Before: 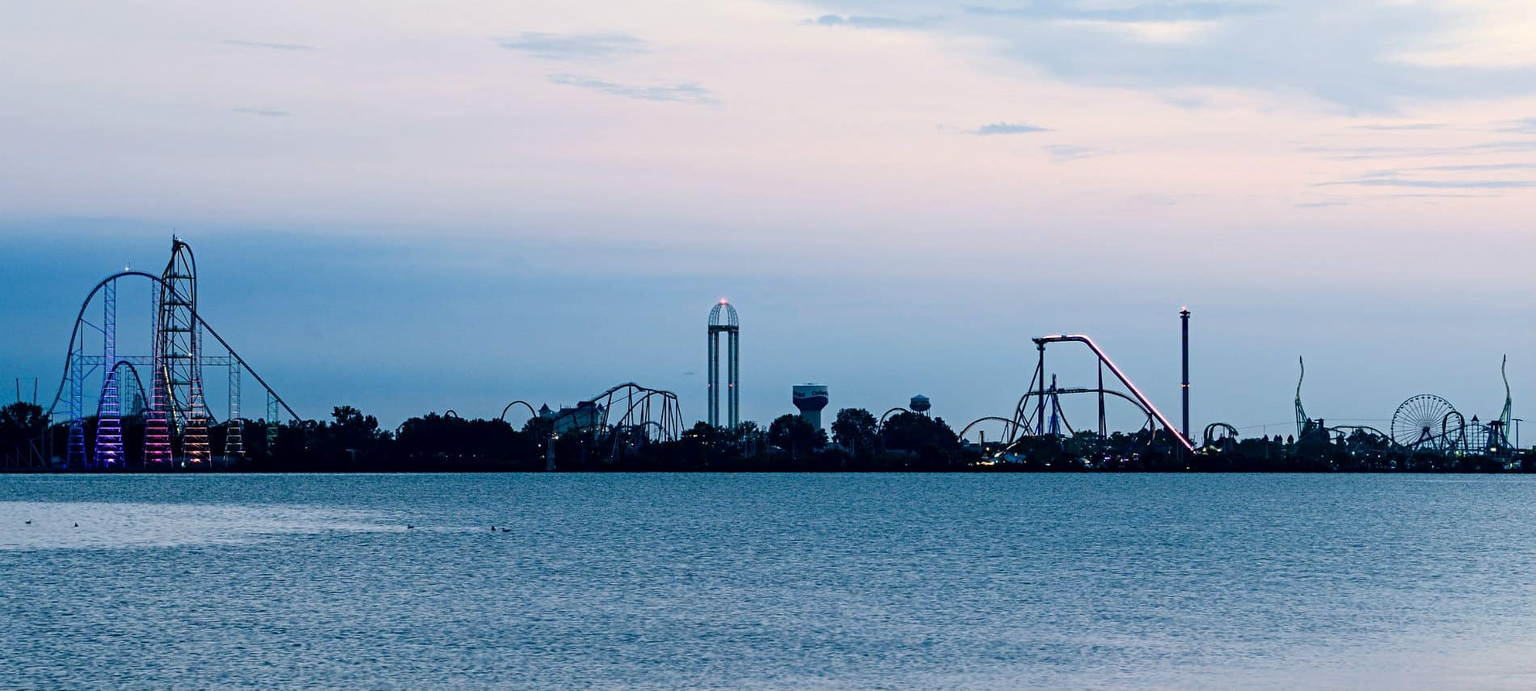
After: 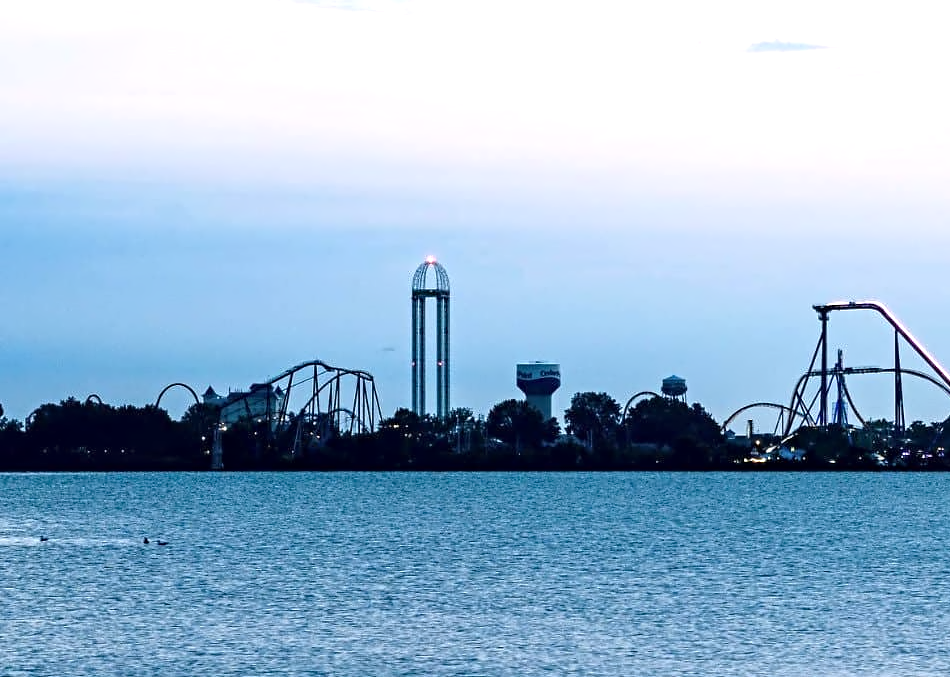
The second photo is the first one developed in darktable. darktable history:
crop and rotate: angle 0.012°, left 24.42%, top 13.24%, right 25.537%, bottom 7.449%
contrast equalizer: y [[0.5, 0.542, 0.583, 0.625, 0.667, 0.708], [0.5 ×6], [0.5 ×6], [0, 0.033, 0.067, 0.1, 0.133, 0.167], [0, 0.05, 0.1, 0.15, 0.2, 0.25]], mix 0.311
exposure: exposure 0.652 EV, compensate highlight preservation false
